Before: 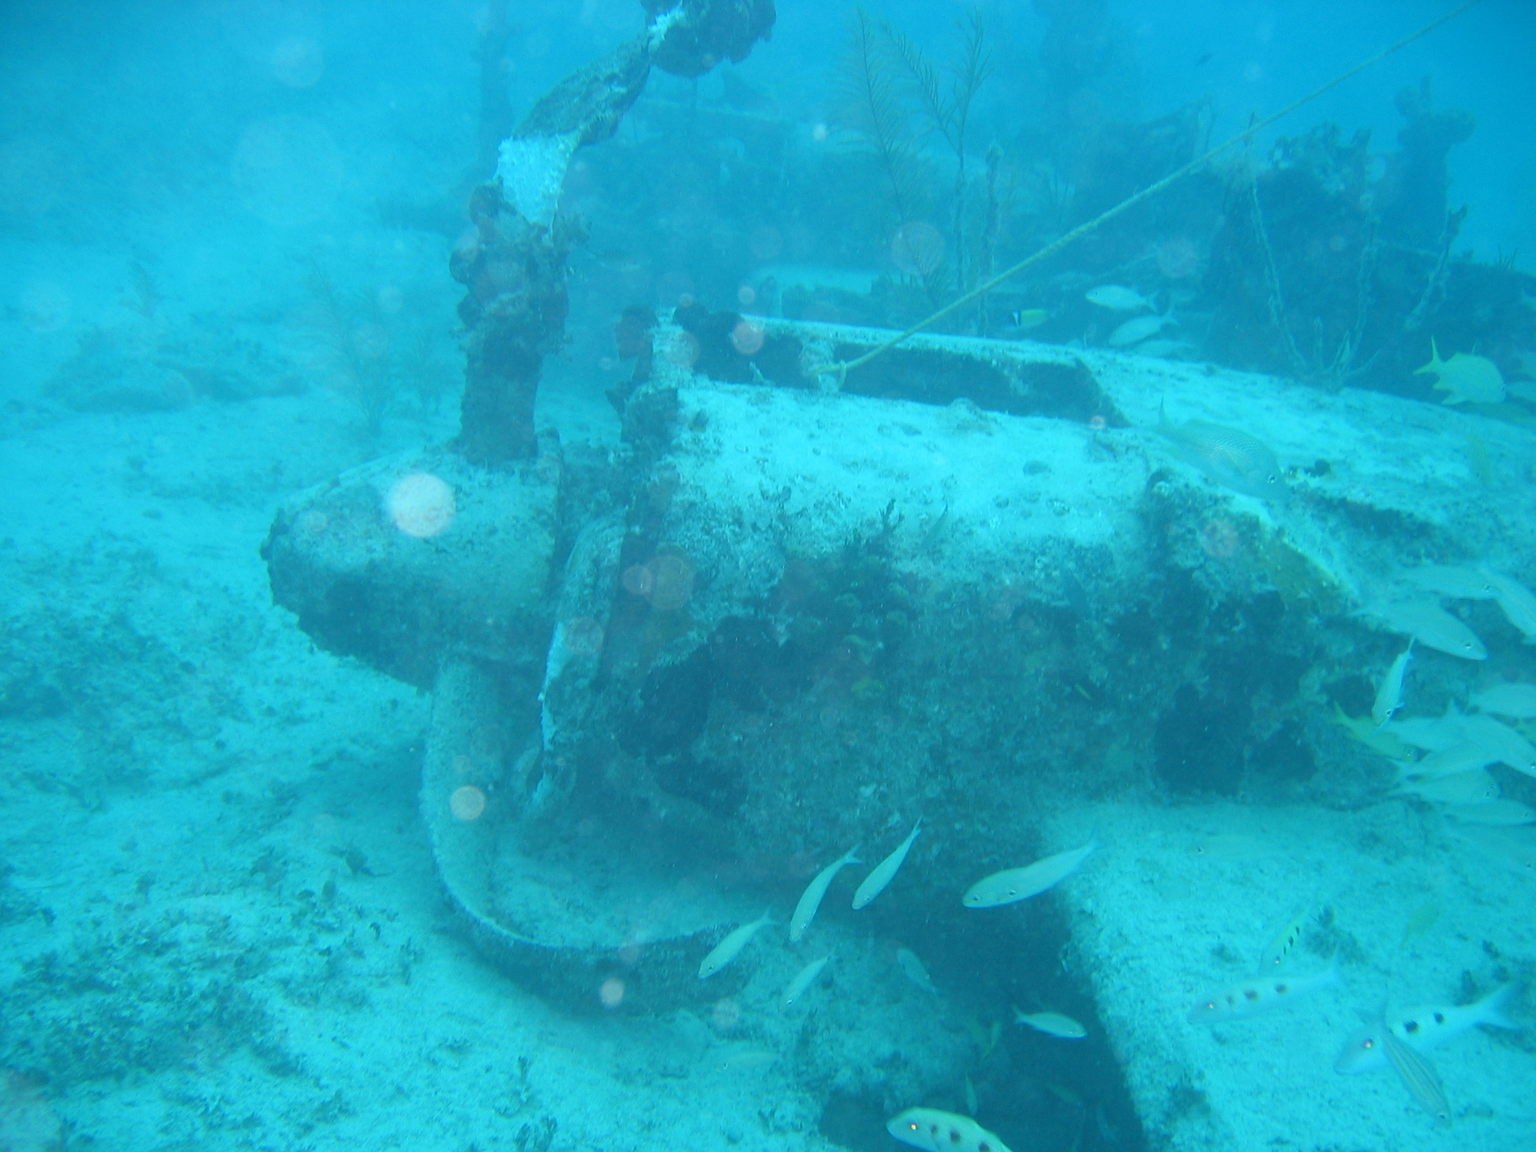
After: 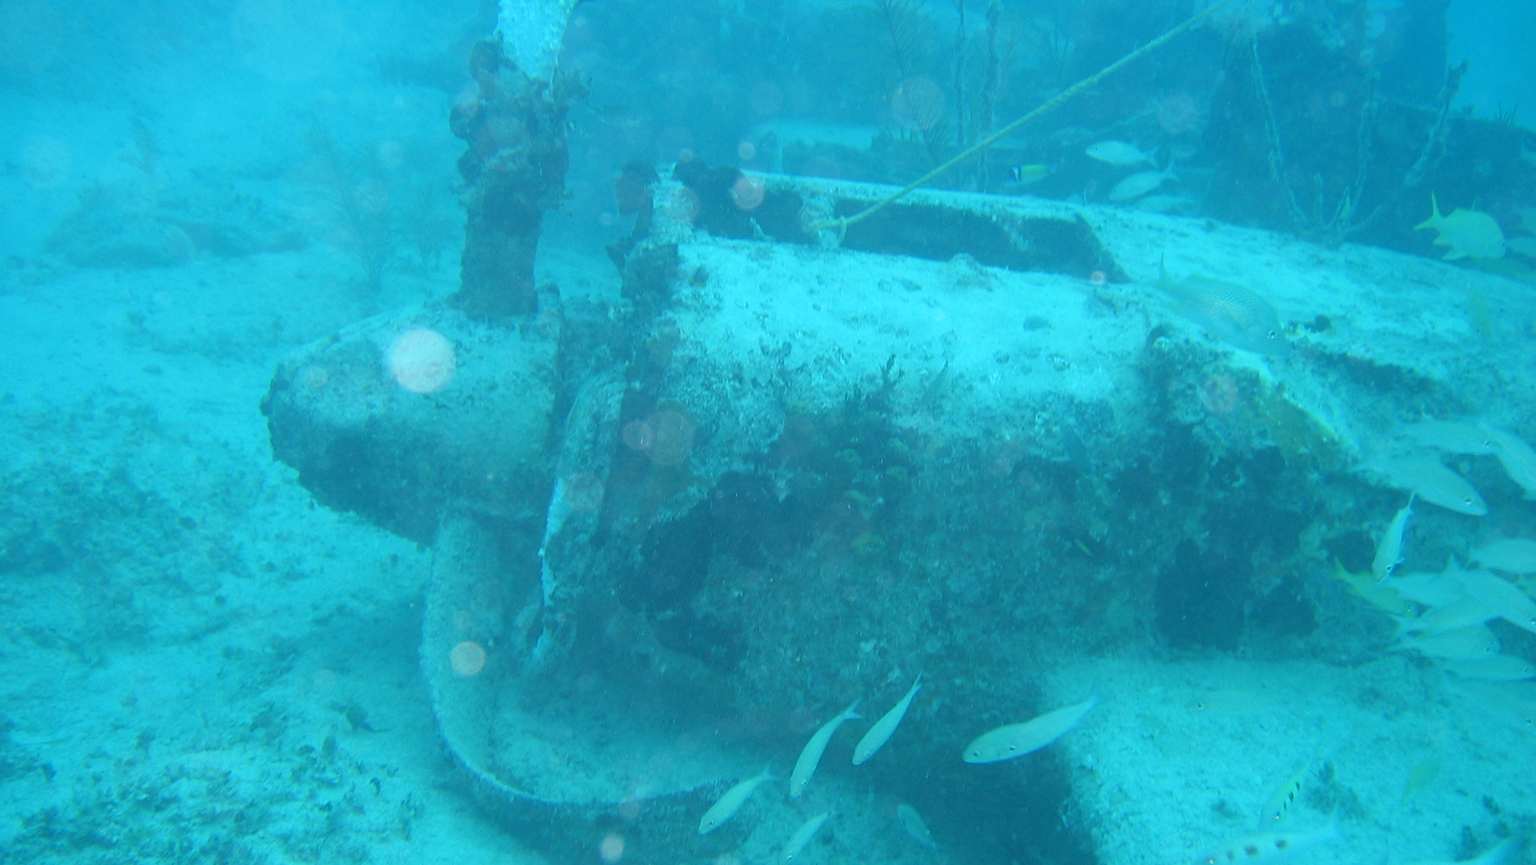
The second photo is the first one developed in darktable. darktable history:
crop and rotate: top 12.591%, bottom 12.24%
